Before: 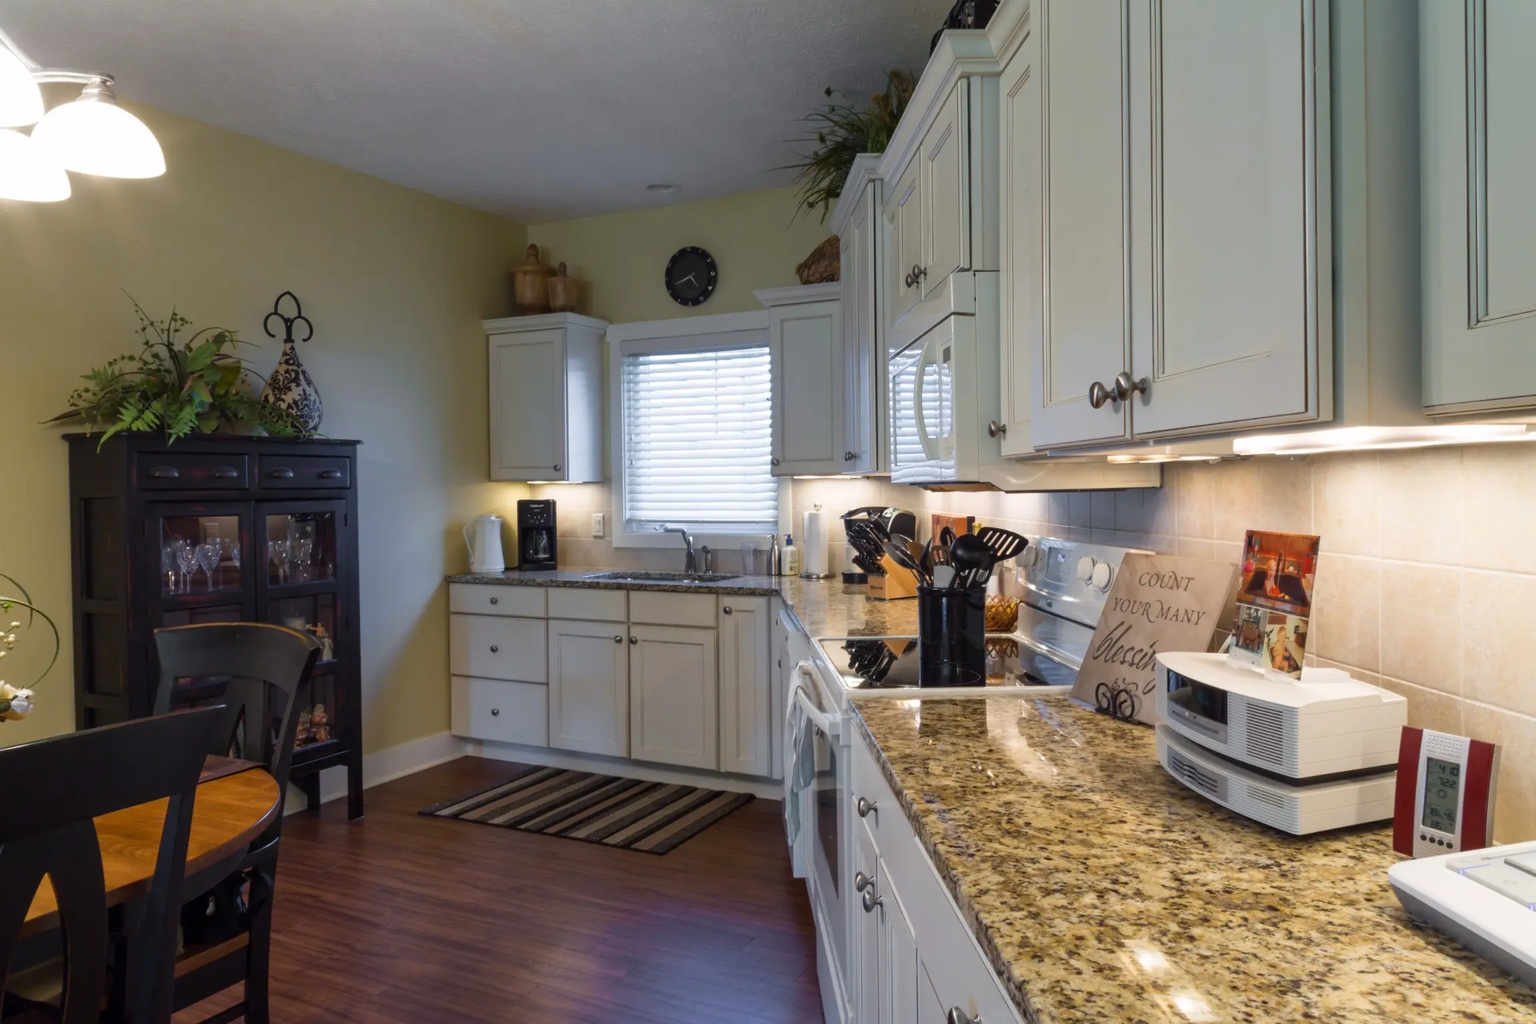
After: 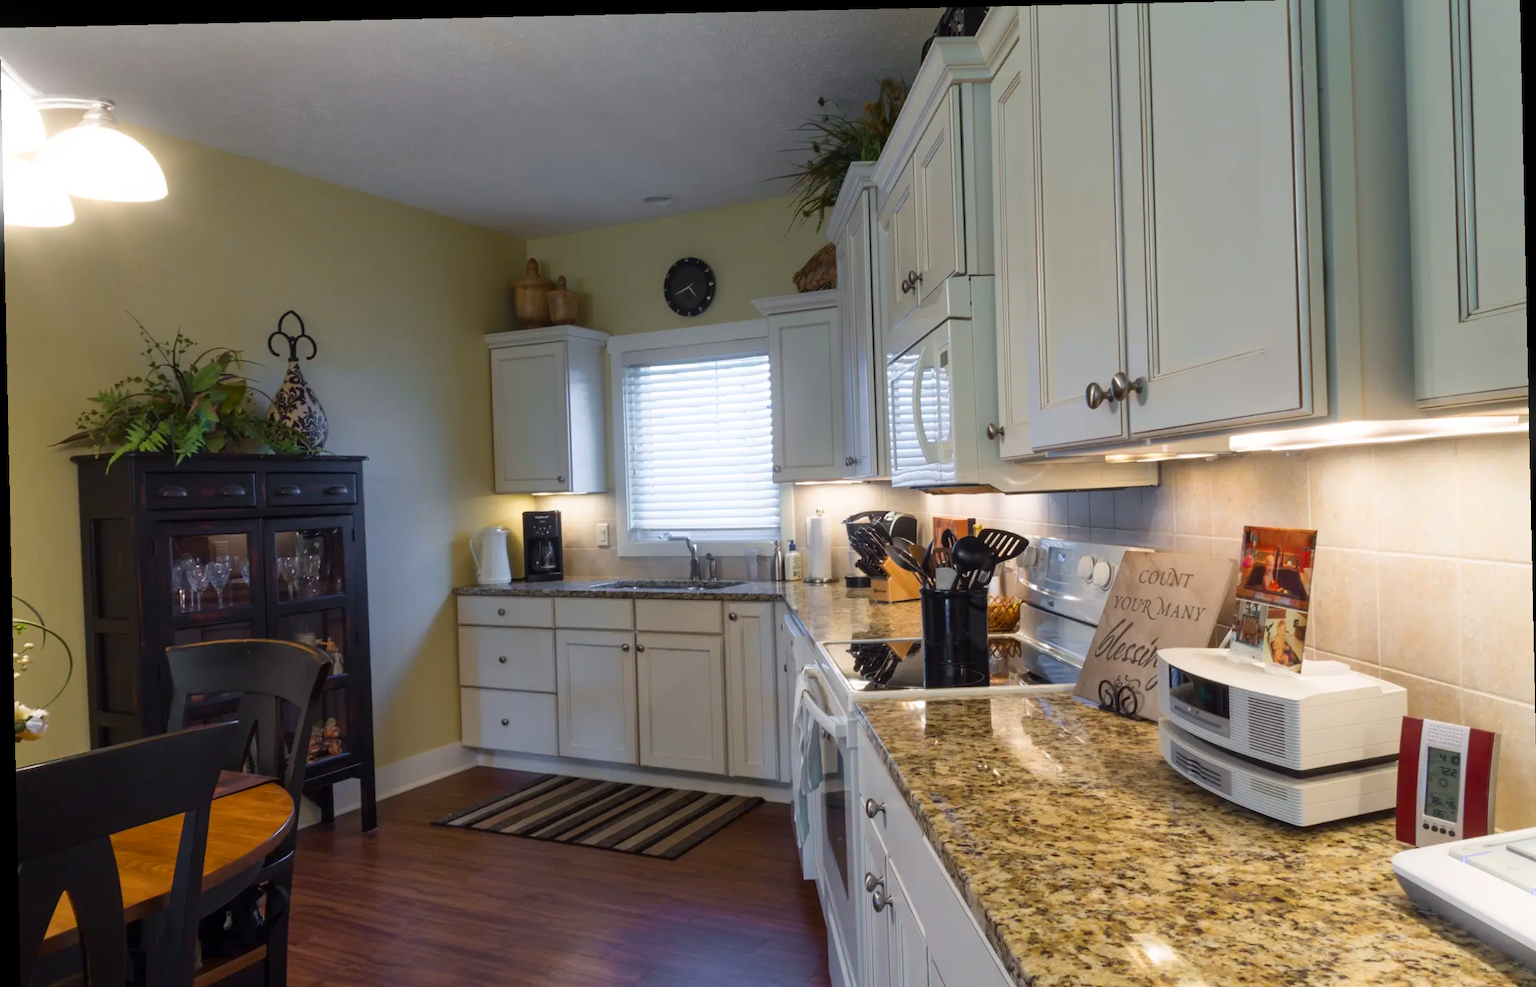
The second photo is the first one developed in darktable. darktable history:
rotate and perspective: rotation -1.24°, automatic cropping off
bloom: size 9%, threshold 100%, strength 7%
crop: top 0.448%, right 0.264%, bottom 5.045%
contrast brightness saturation: saturation 0.1
